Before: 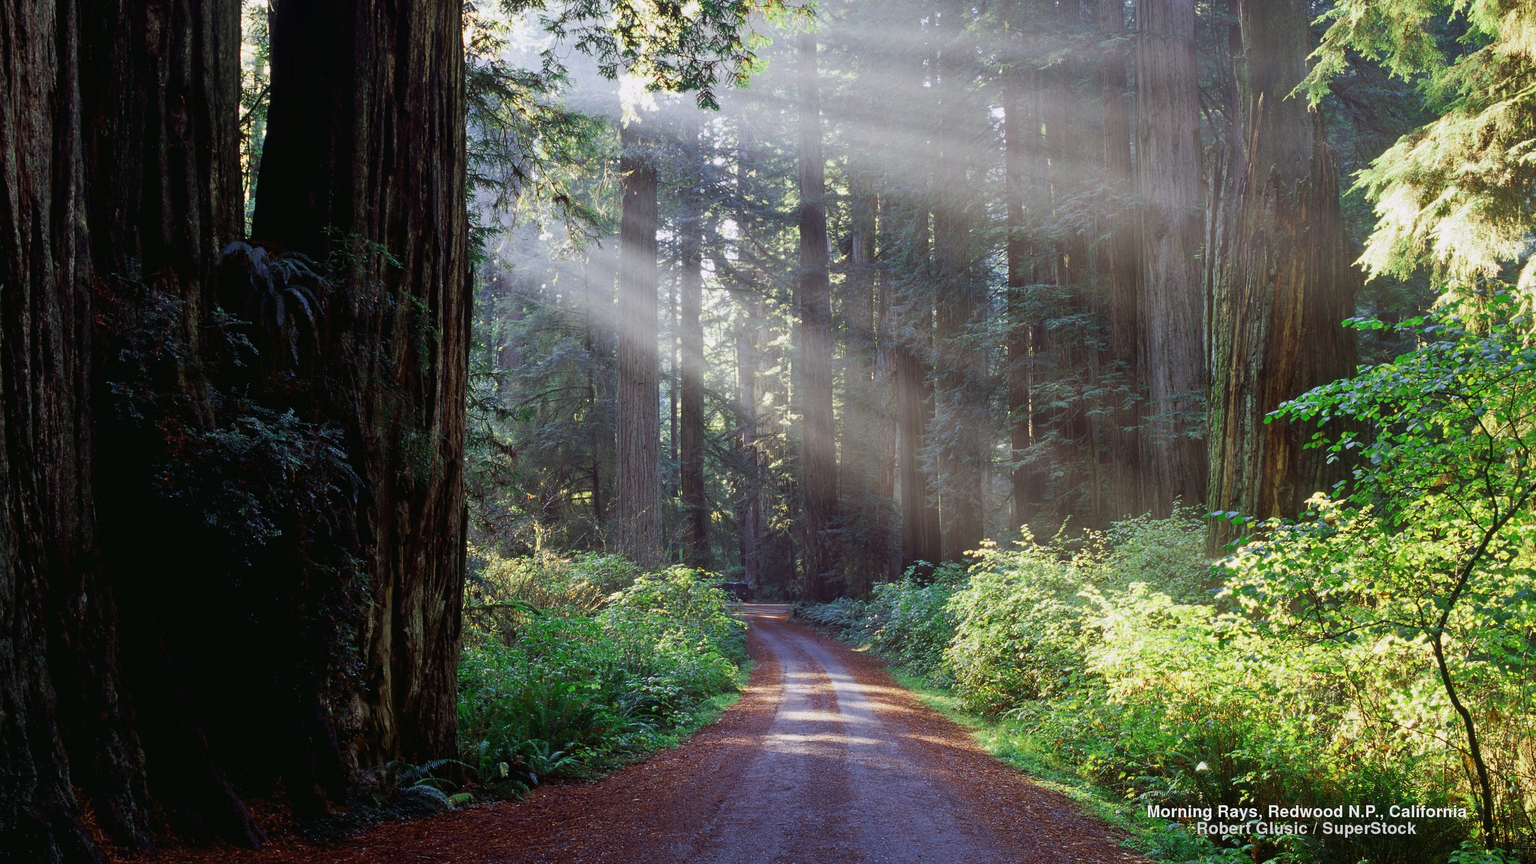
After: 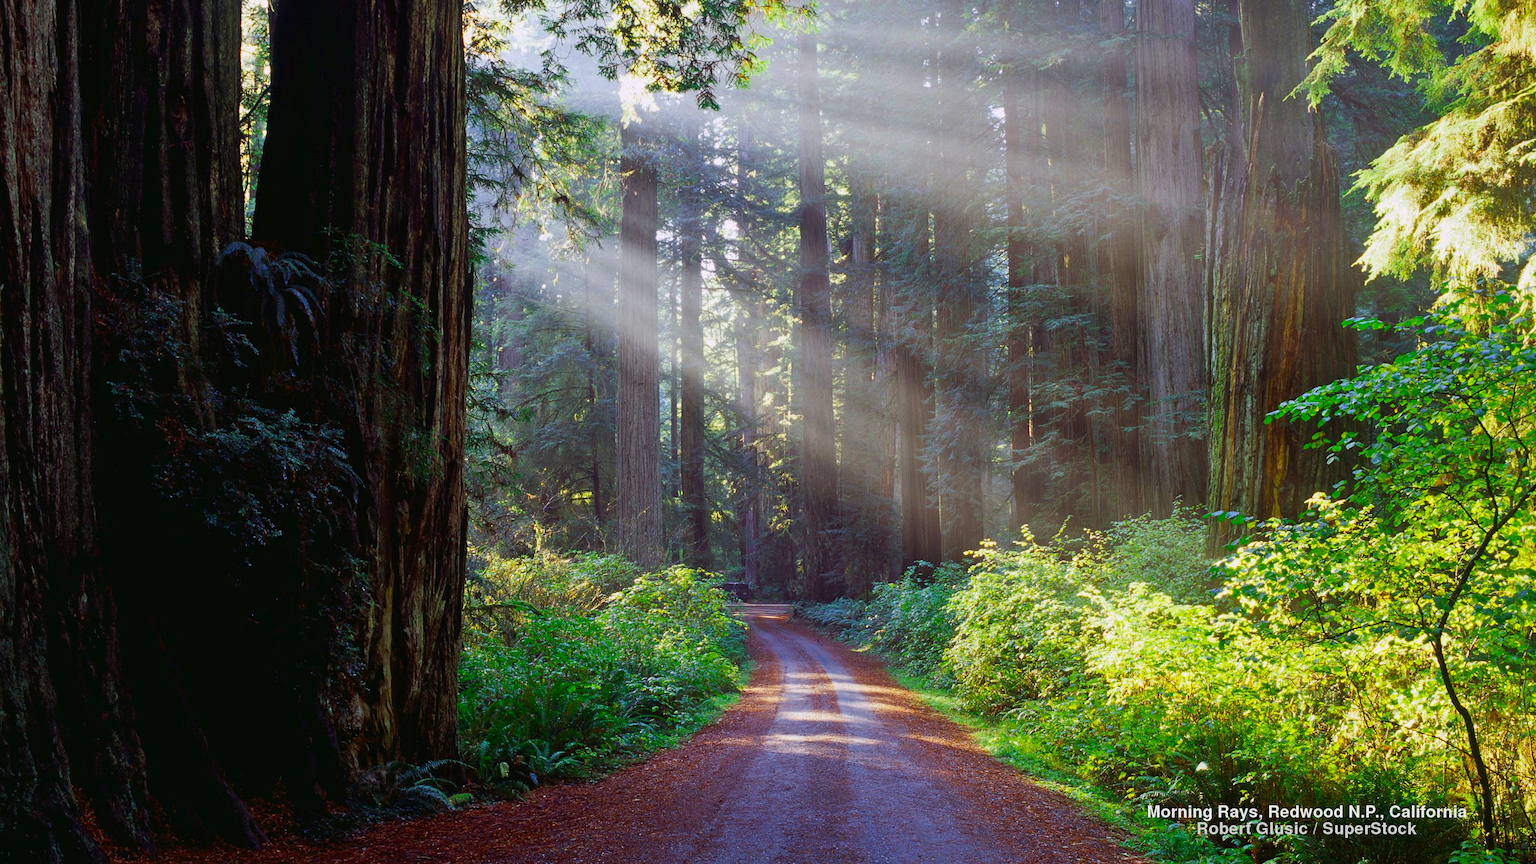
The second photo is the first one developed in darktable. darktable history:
color balance rgb: perceptual saturation grading › global saturation 41.086%, perceptual brilliance grading › global brilliance 2.611%, perceptual brilliance grading › highlights -2.411%, perceptual brilliance grading › shadows 2.5%, global vibrance 9.951%
